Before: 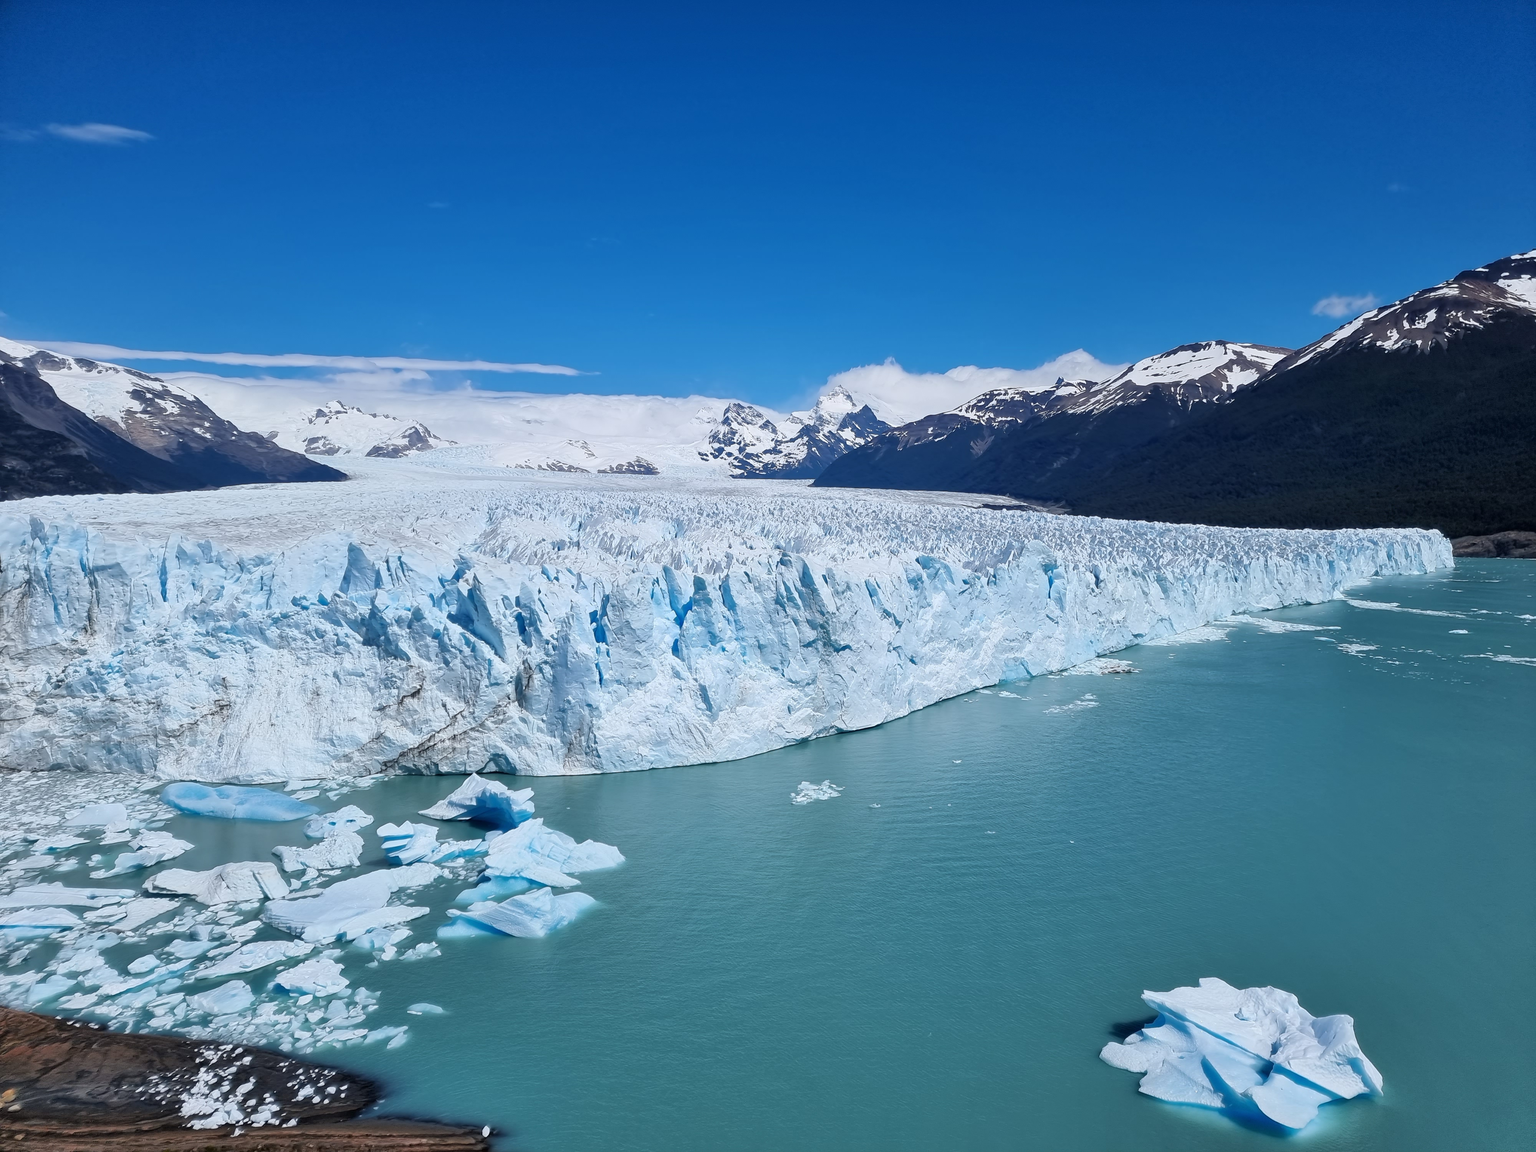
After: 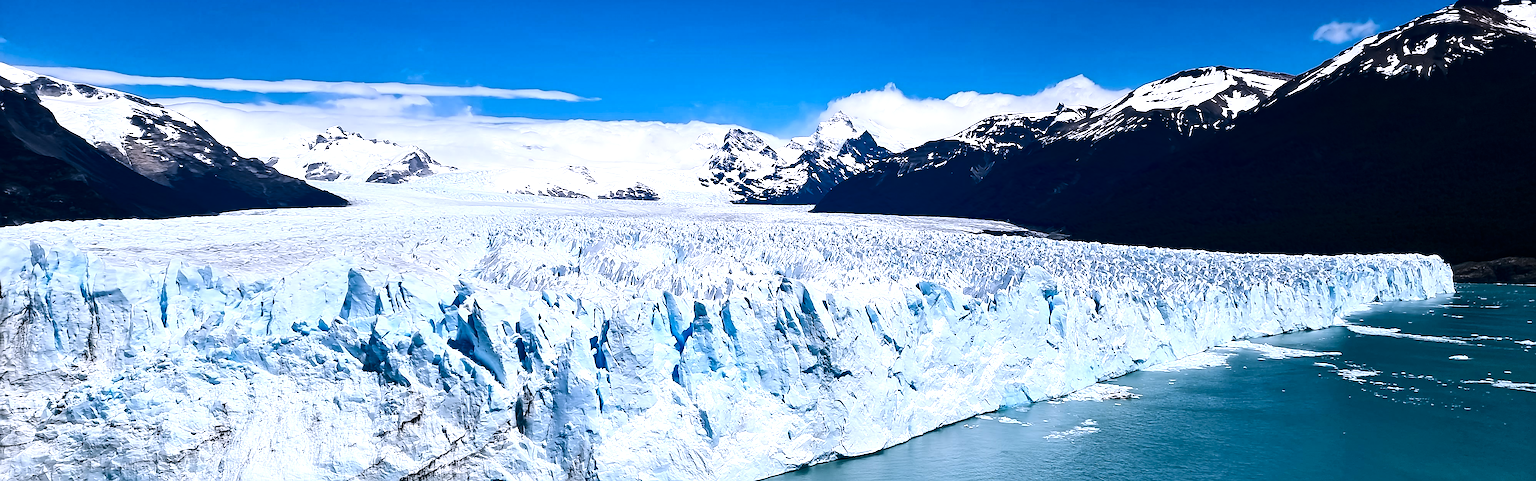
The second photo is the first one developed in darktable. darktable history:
crop and rotate: top 23.84%, bottom 34.294%
tone equalizer: on, module defaults
contrast brightness saturation: contrast 0.22, brightness -0.19, saturation 0.24
sharpen: on, module defaults
color contrast: green-magenta contrast 0.81
color balance rgb: shadows lift › chroma 2%, shadows lift › hue 135.47°, highlights gain › chroma 2%, highlights gain › hue 291.01°, global offset › luminance 0.5%, perceptual saturation grading › global saturation -10.8%, perceptual saturation grading › highlights -26.83%, perceptual saturation grading › shadows 21.25%, perceptual brilliance grading › highlights 17.77%, perceptual brilliance grading › mid-tones 31.71%, perceptual brilliance grading › shadows -31.01%, global vibrance 24.91%
